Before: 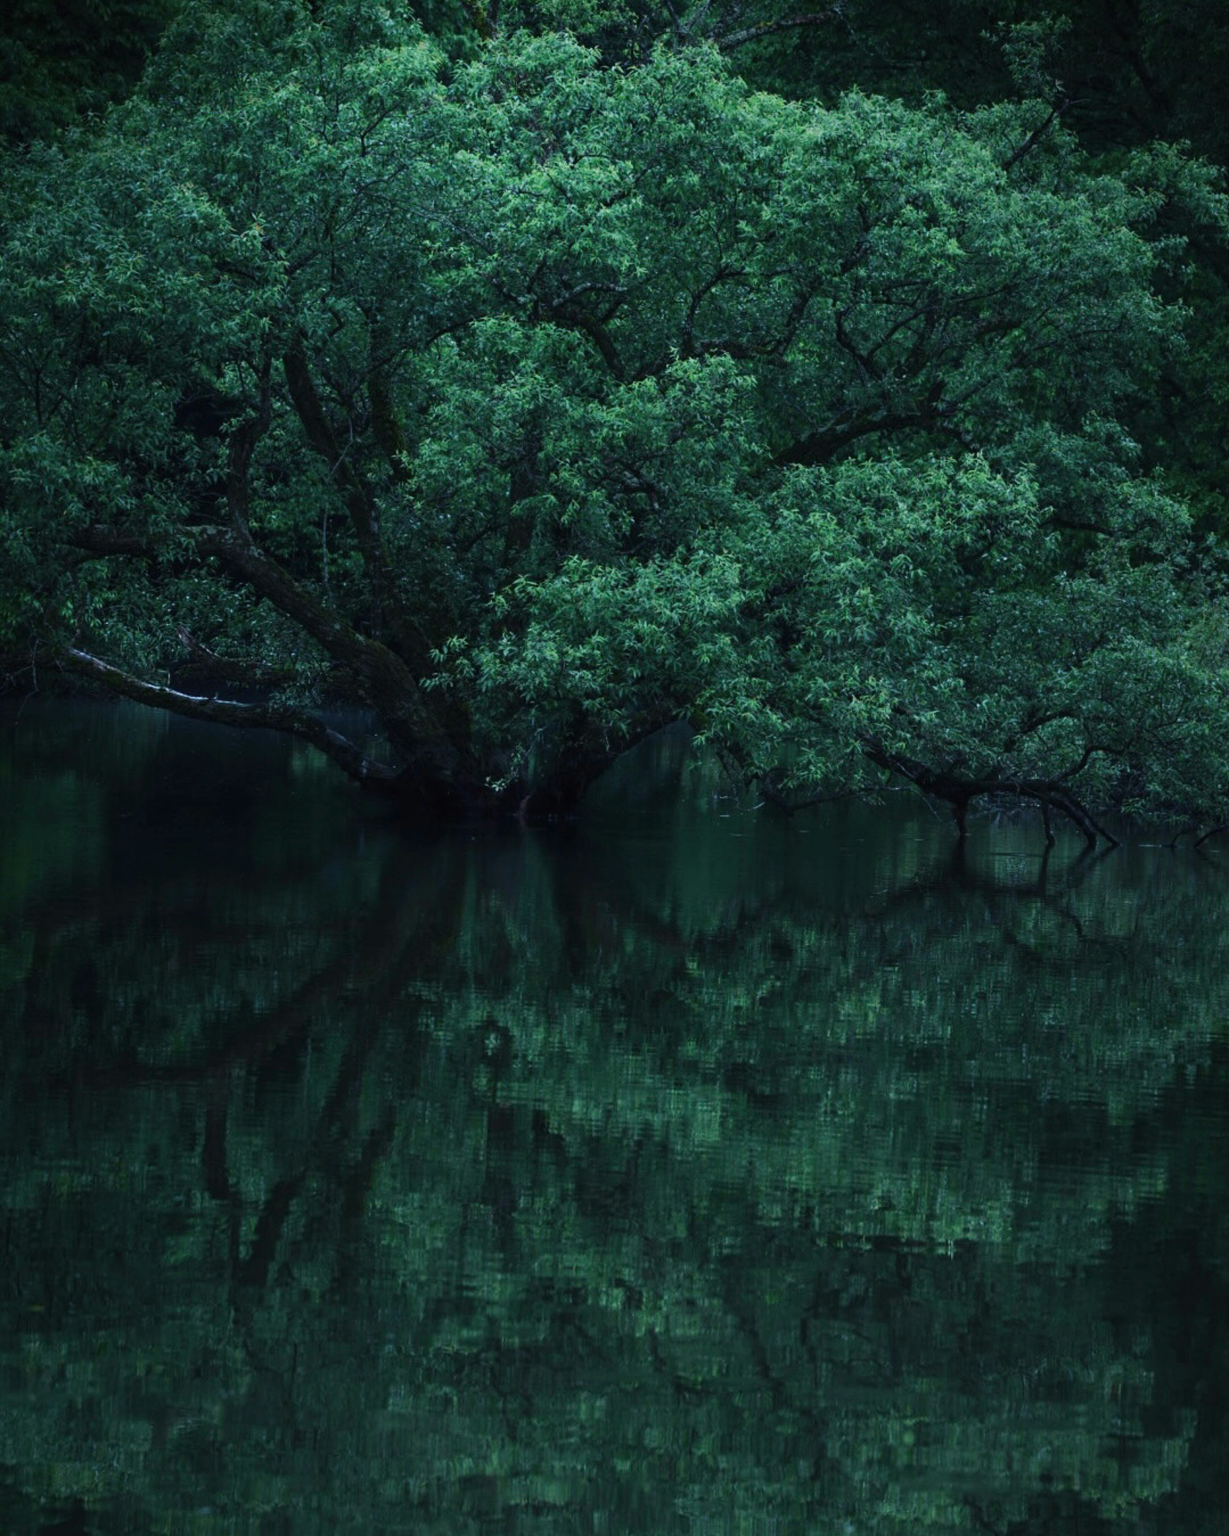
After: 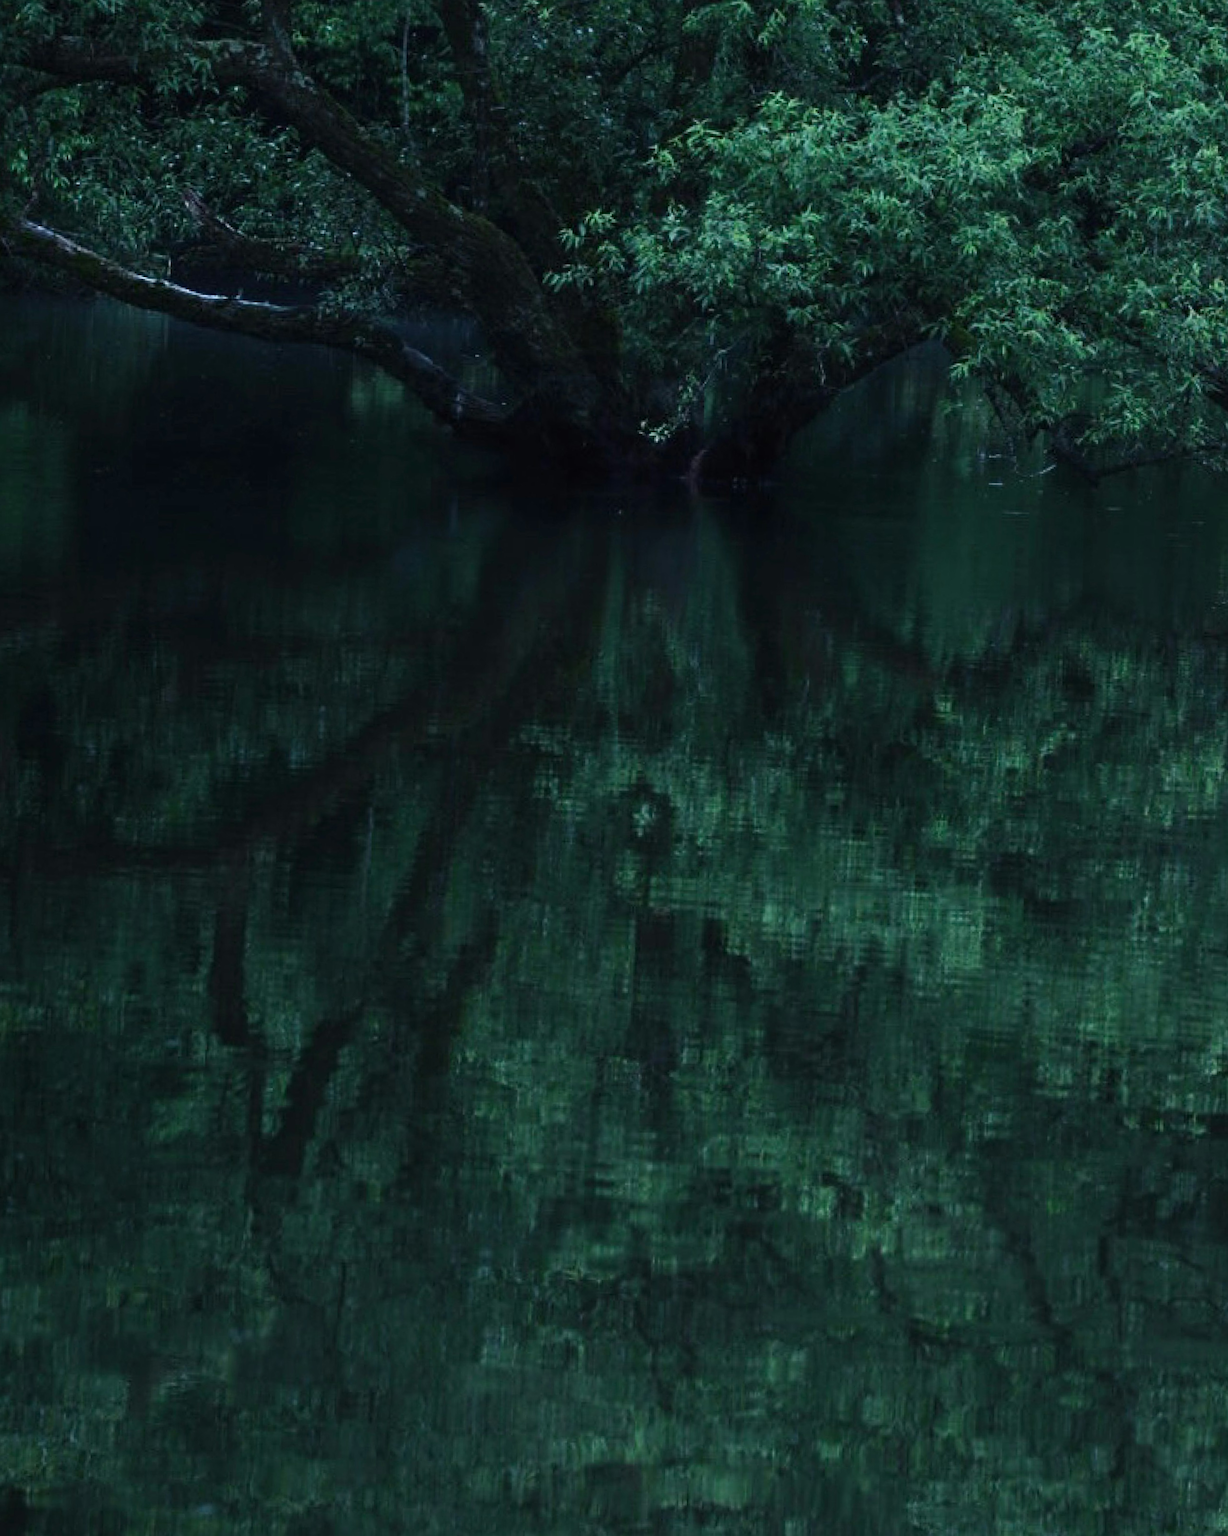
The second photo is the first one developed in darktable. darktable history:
crop and rotate: angle -0.82°, left 3.85%, top 31.828%, right 27.992%
sharpen: on, module defaults
